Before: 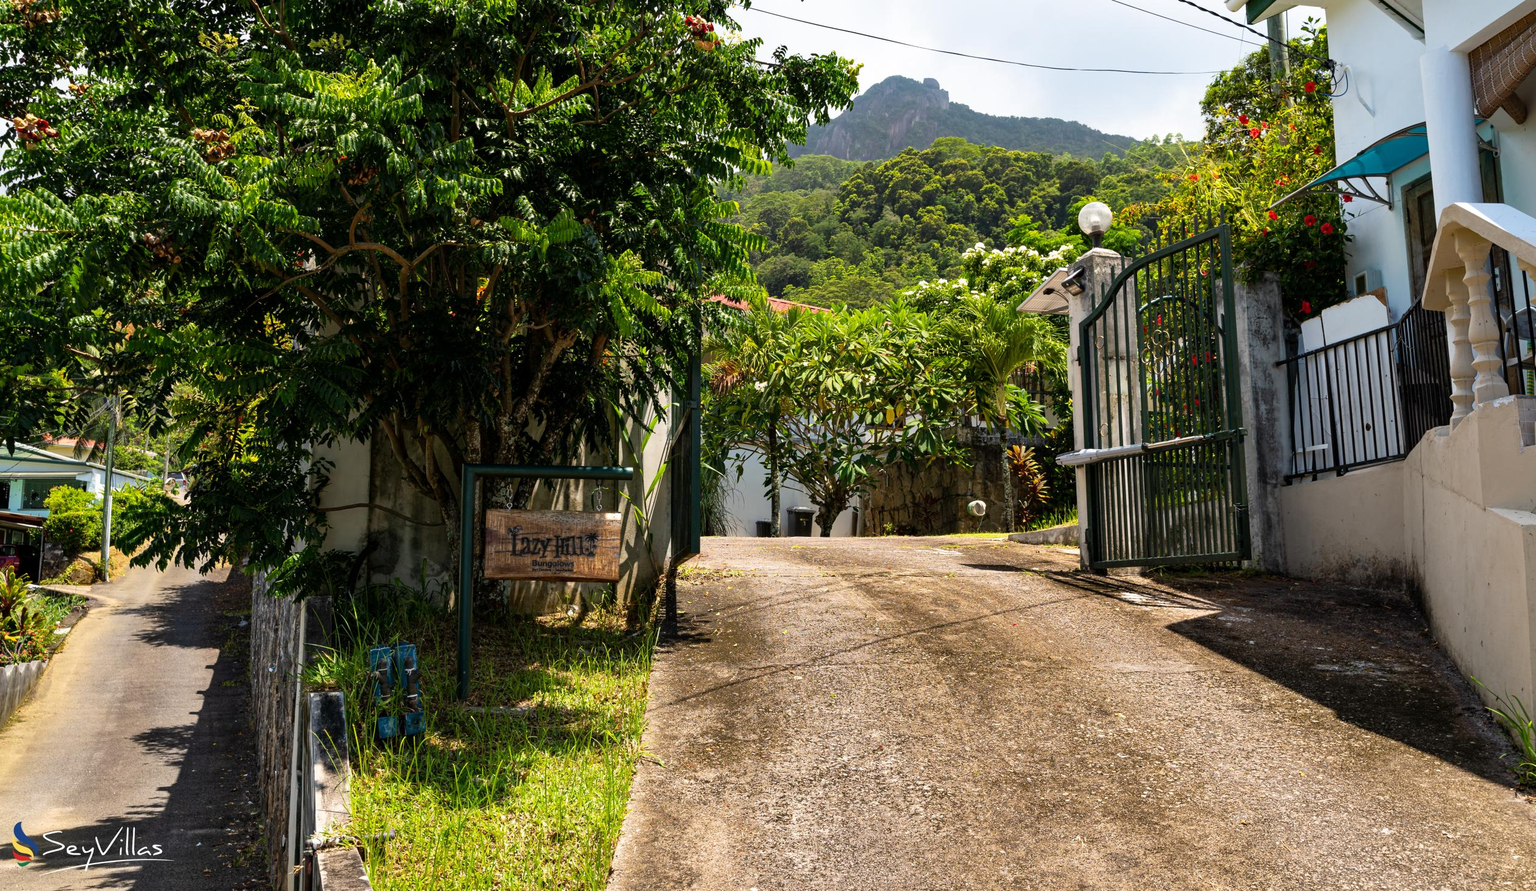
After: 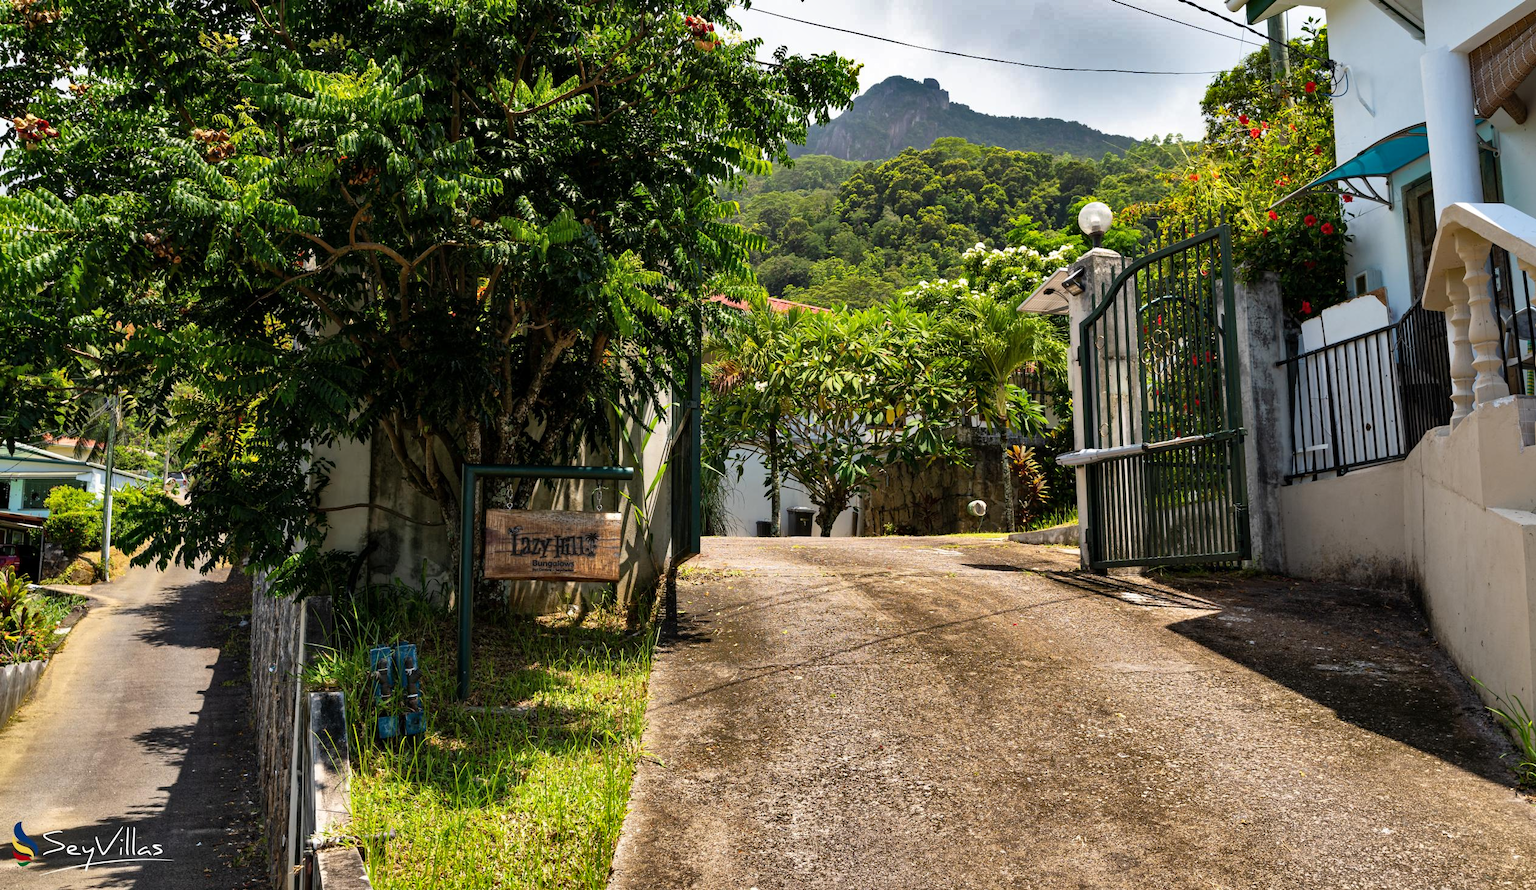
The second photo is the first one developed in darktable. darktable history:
shadows and highlights: shadows 20.77, highlights -82.06, soften with gaussian
